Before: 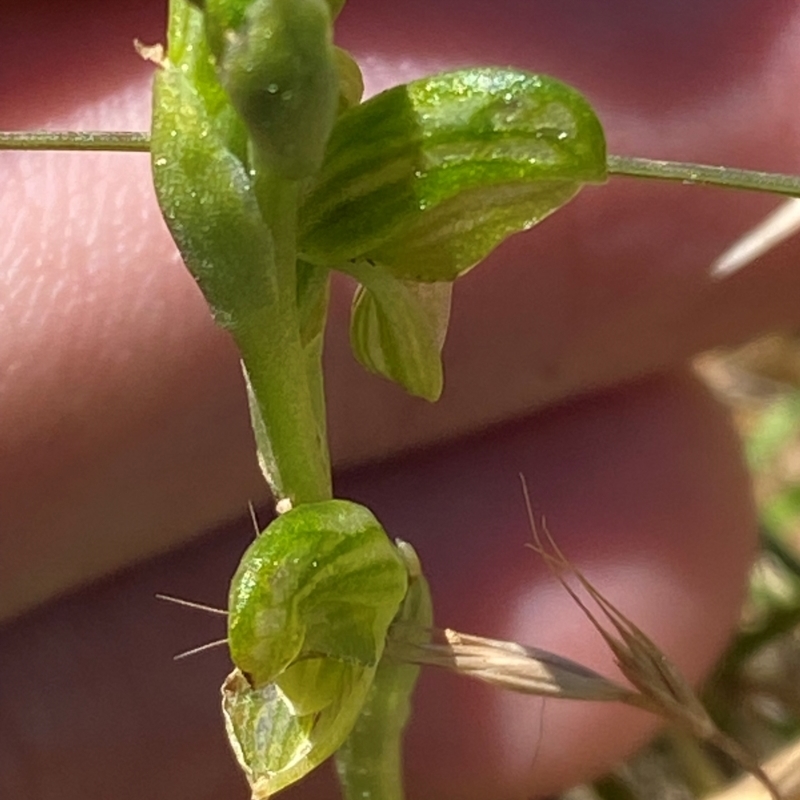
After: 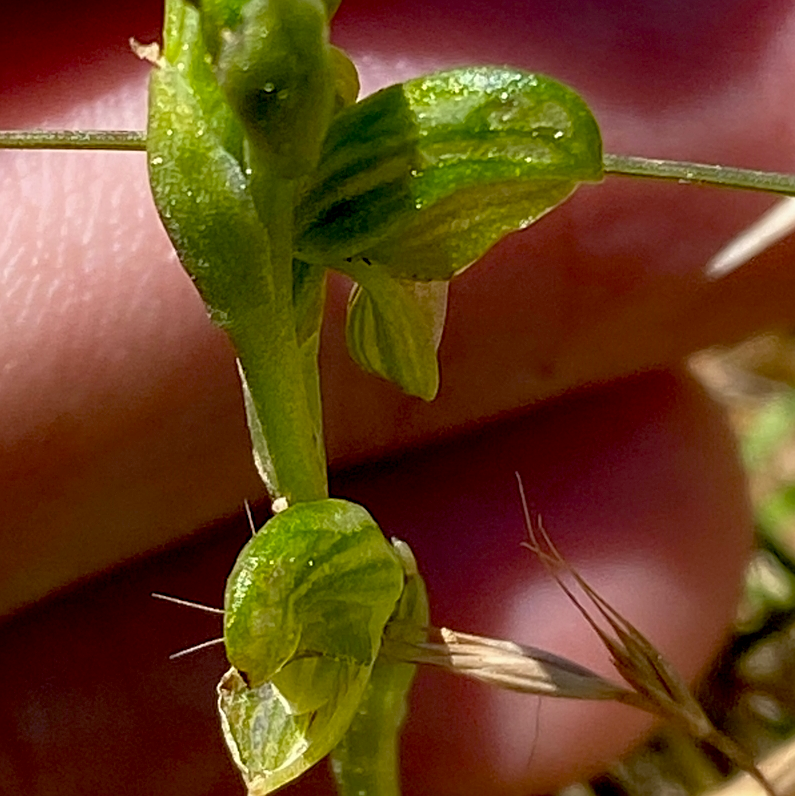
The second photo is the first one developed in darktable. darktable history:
exposure: black level correction 0.029, exposure -0.073 EV, compensate highlight preservation false
sharpen: on, module defaults
crop and rotate: left 0.614%, top 0.179%, bottom 0.309%
